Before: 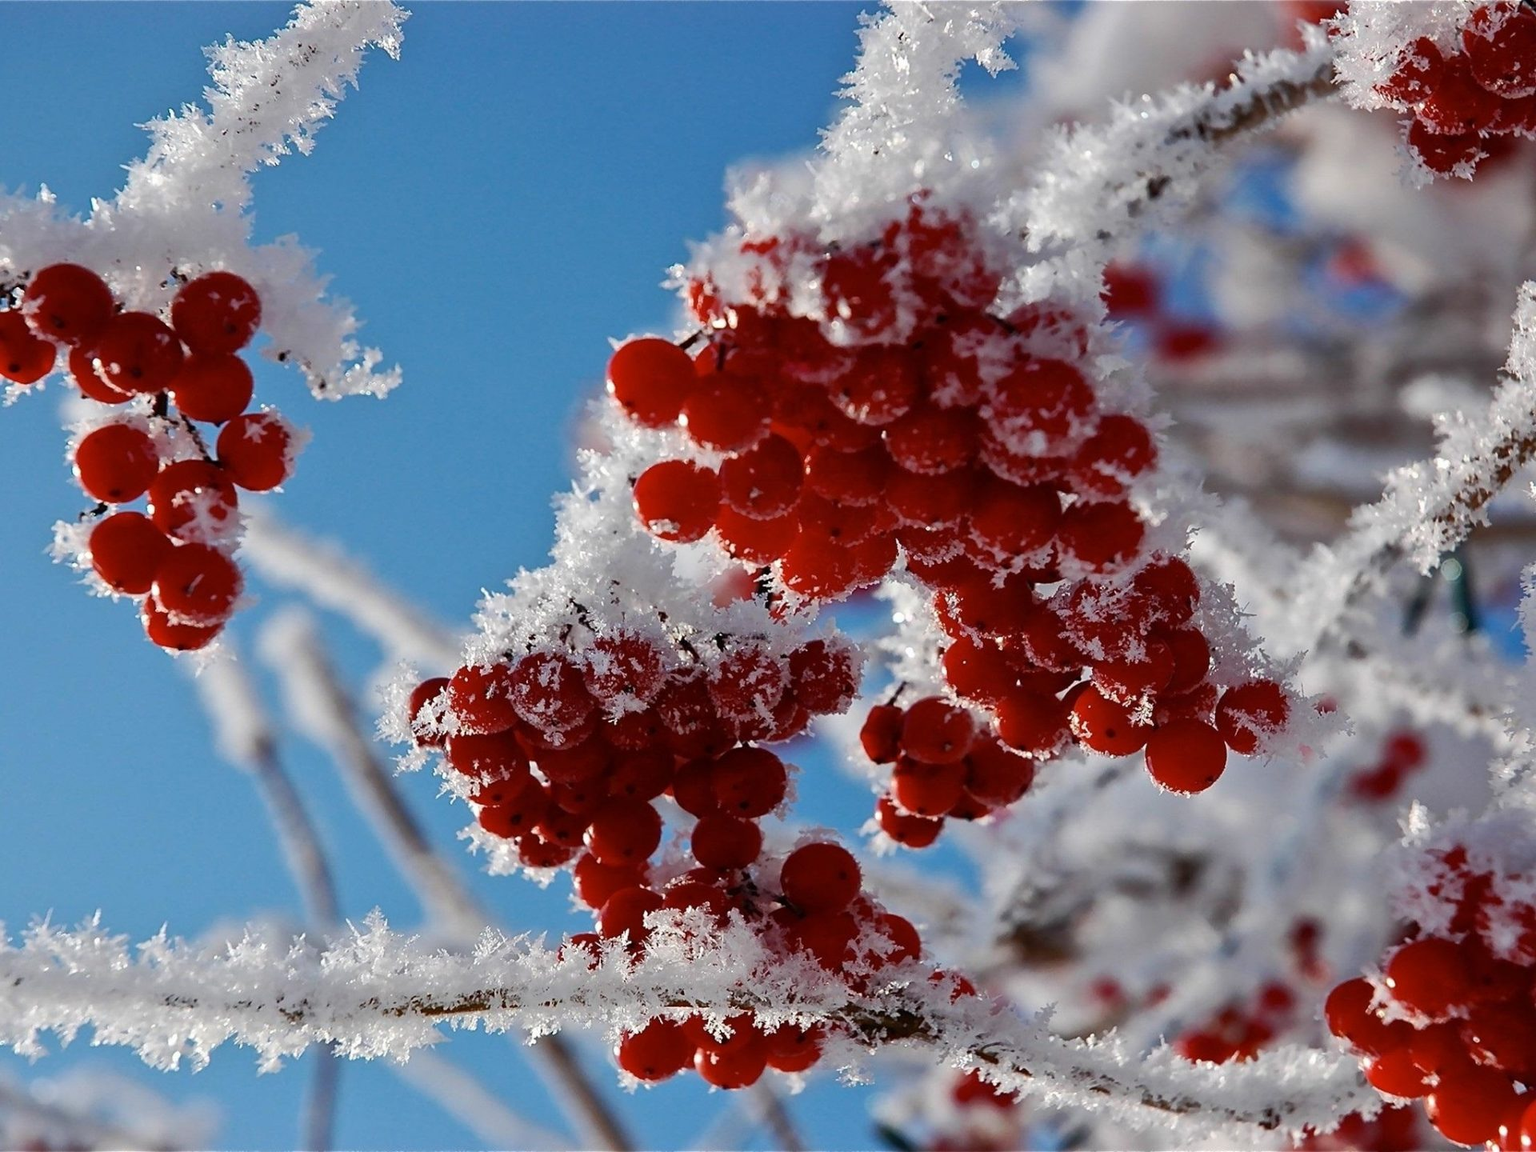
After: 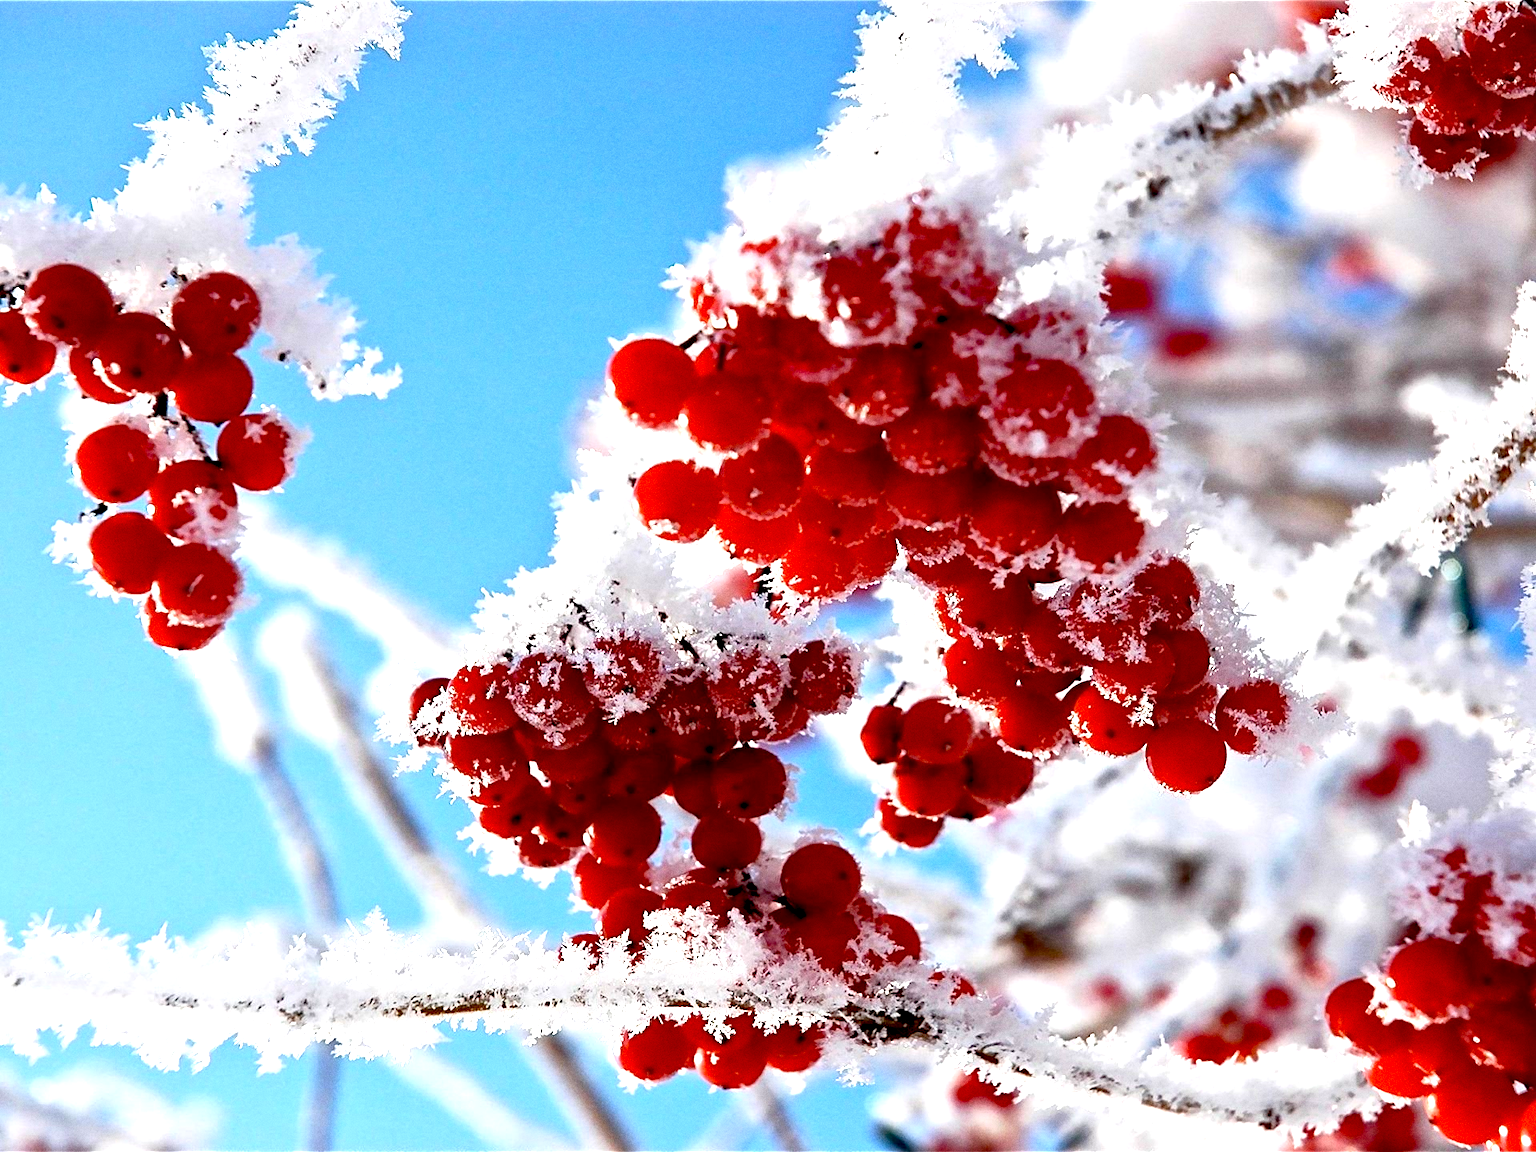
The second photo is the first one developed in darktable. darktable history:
exposure: black level correction 0.009, exposure 1.425 EV, compensate highlight preservation false
grain: coarseness 0.09 ISO
